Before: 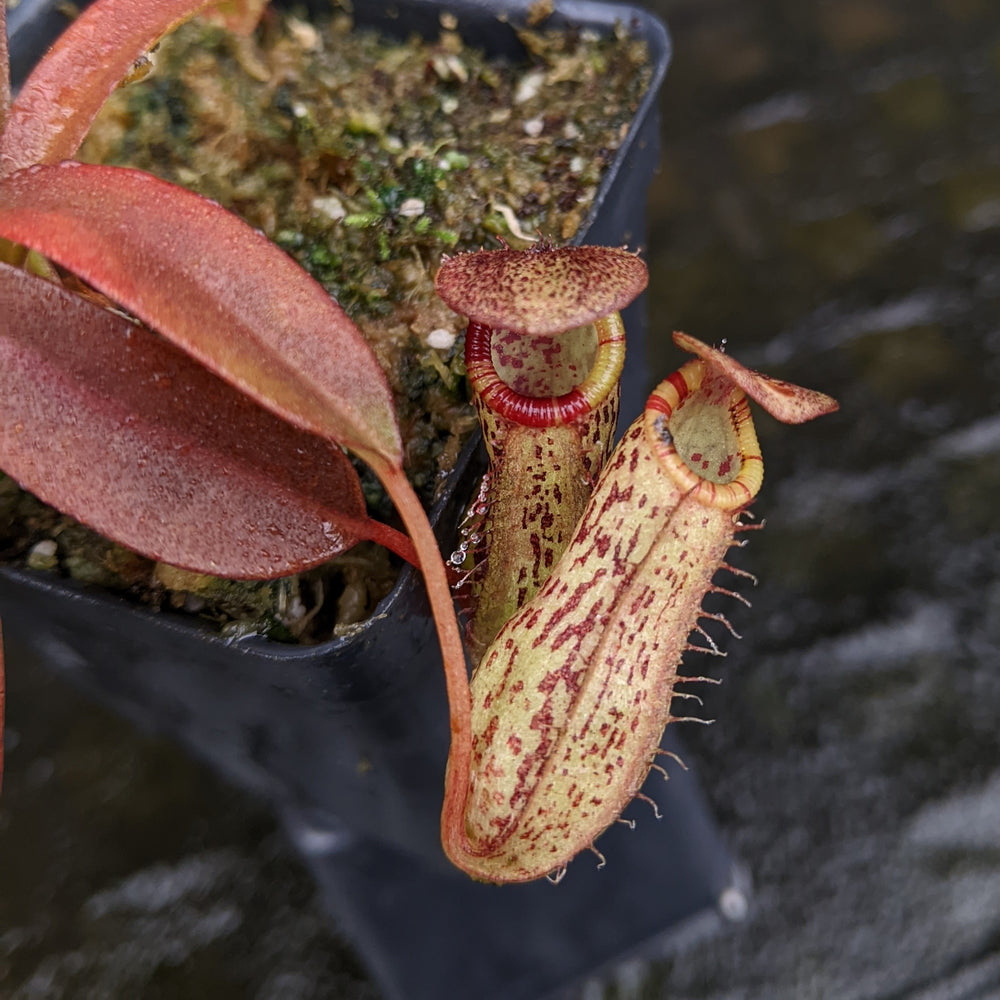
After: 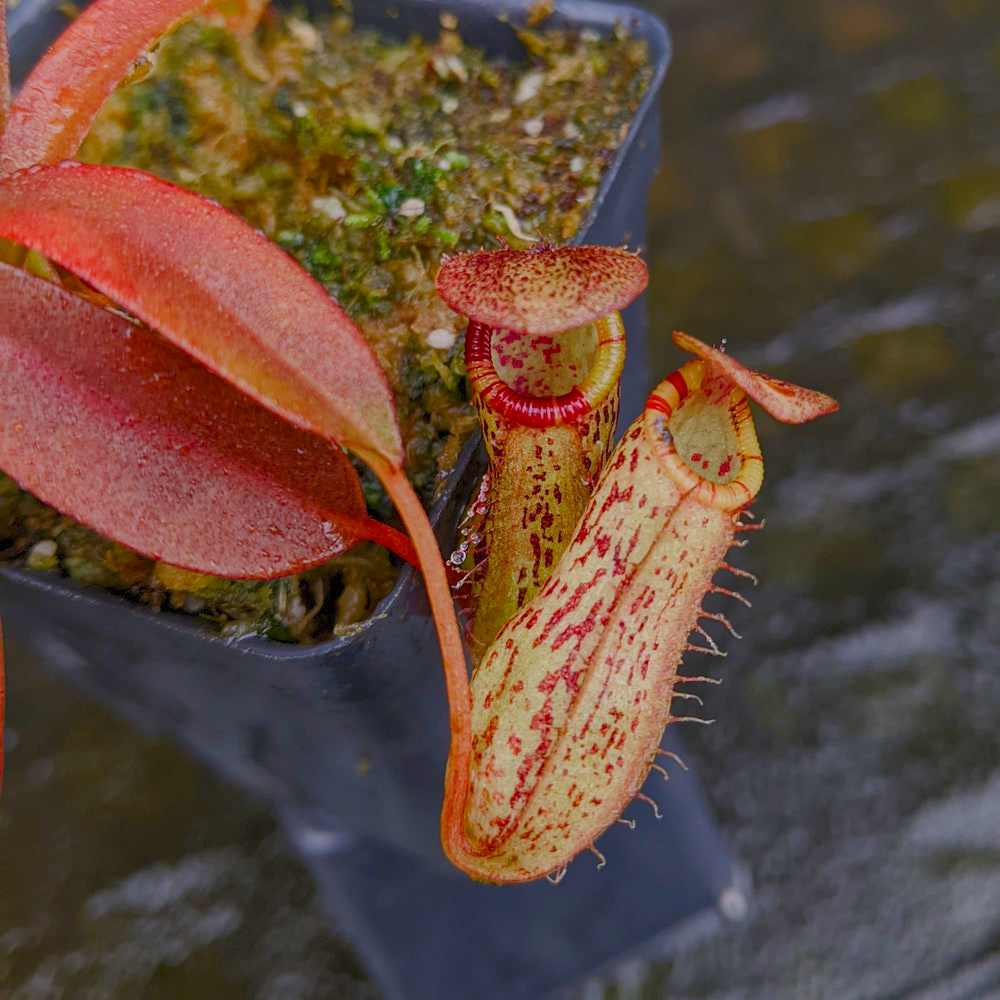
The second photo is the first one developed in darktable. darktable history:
color balance rgb: perceptual saturation grading › global saturation 23.678%, perceptual saturation grading › highlights -24.643%, perceptual saturation grading › mid-tones 24.644%, perceptual saturation grading › shadows 40.056%, contrast -29.679%
